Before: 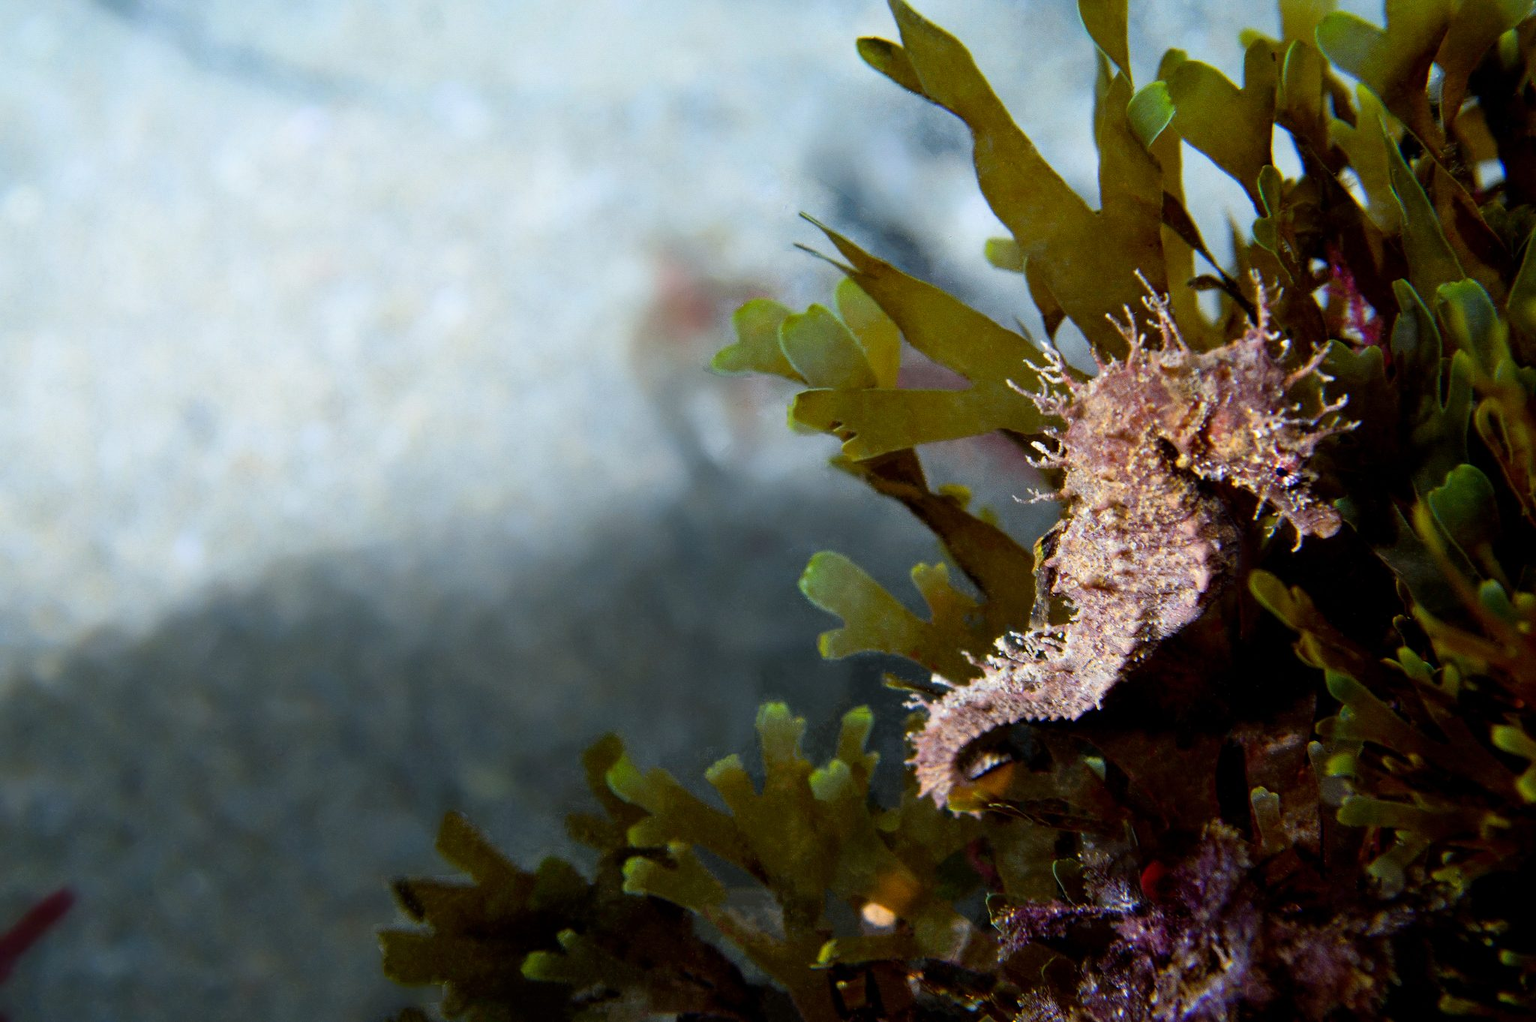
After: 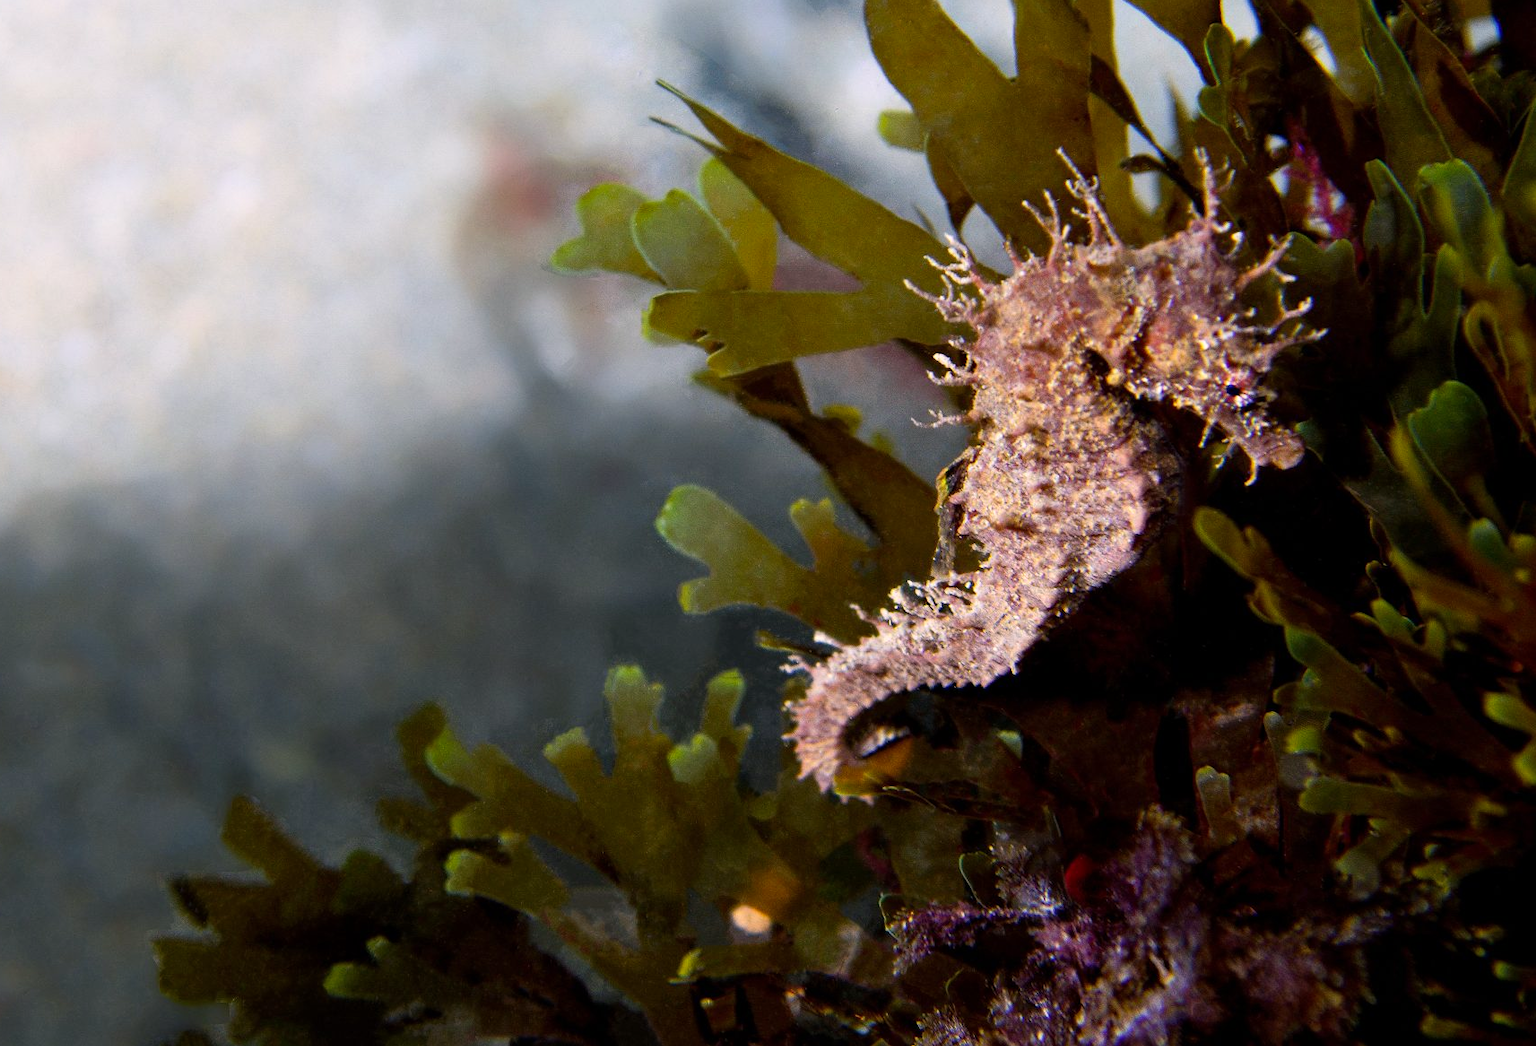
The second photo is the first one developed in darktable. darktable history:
color correction: highlights a* 7.34, highlights b* 4.37
crop: left 16.315%, top 14.246%
